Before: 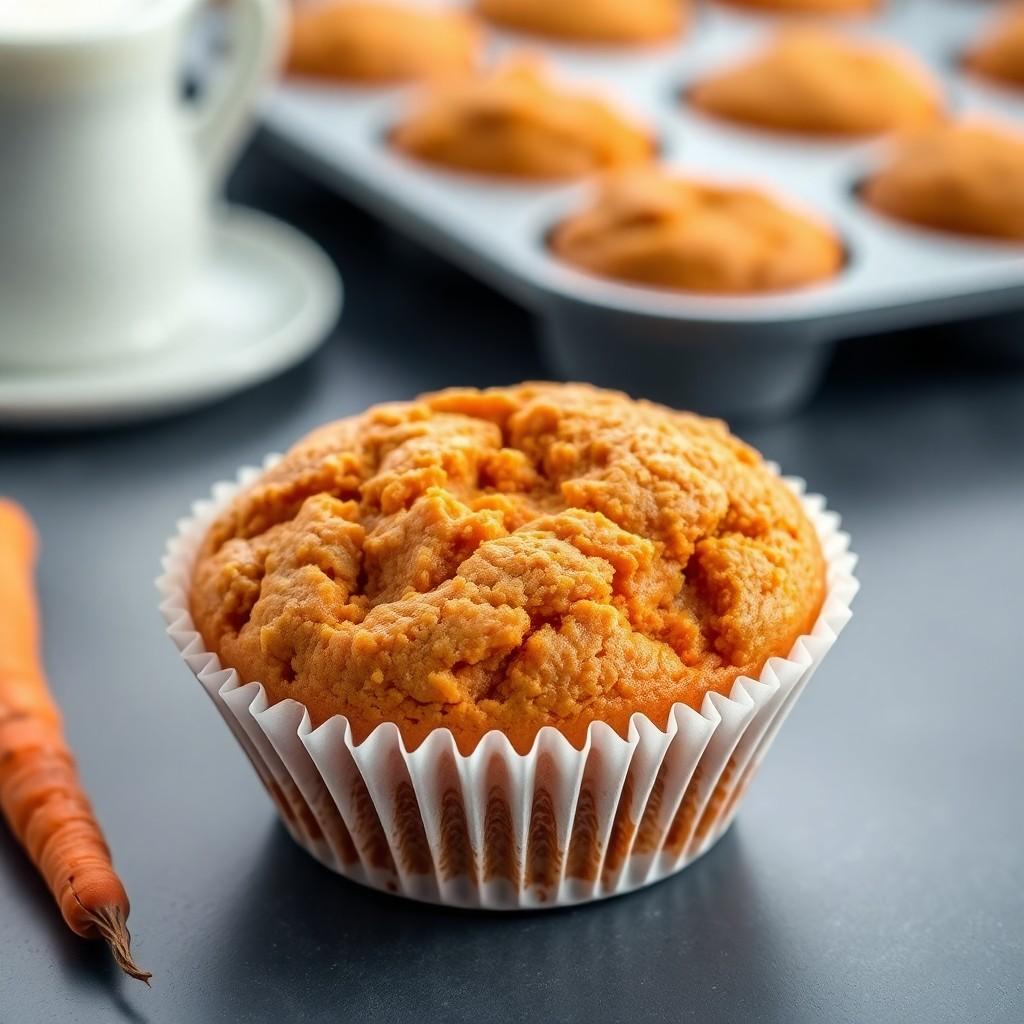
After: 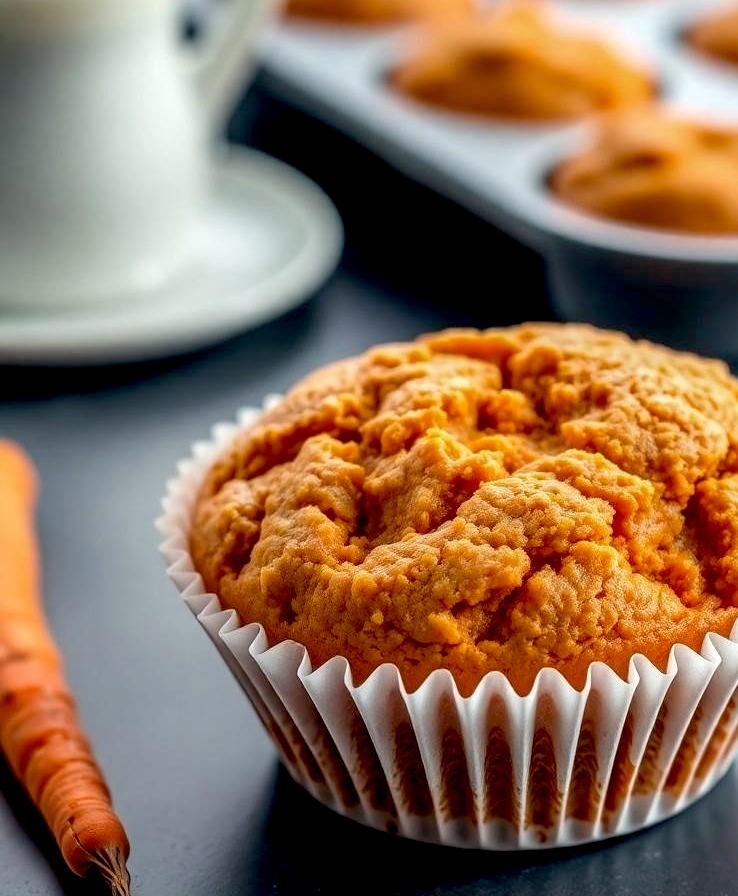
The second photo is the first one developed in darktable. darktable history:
exposure: black level correction 0.016, exposure -0.009 EV, compensate highlight preservation false
crop: top 5.803%, right 27.864%, bottom 5.804%
local contrast: detail 130%
color correction: highlights a* 0.003, highlights b* -0.283
white balance: emerald 1
